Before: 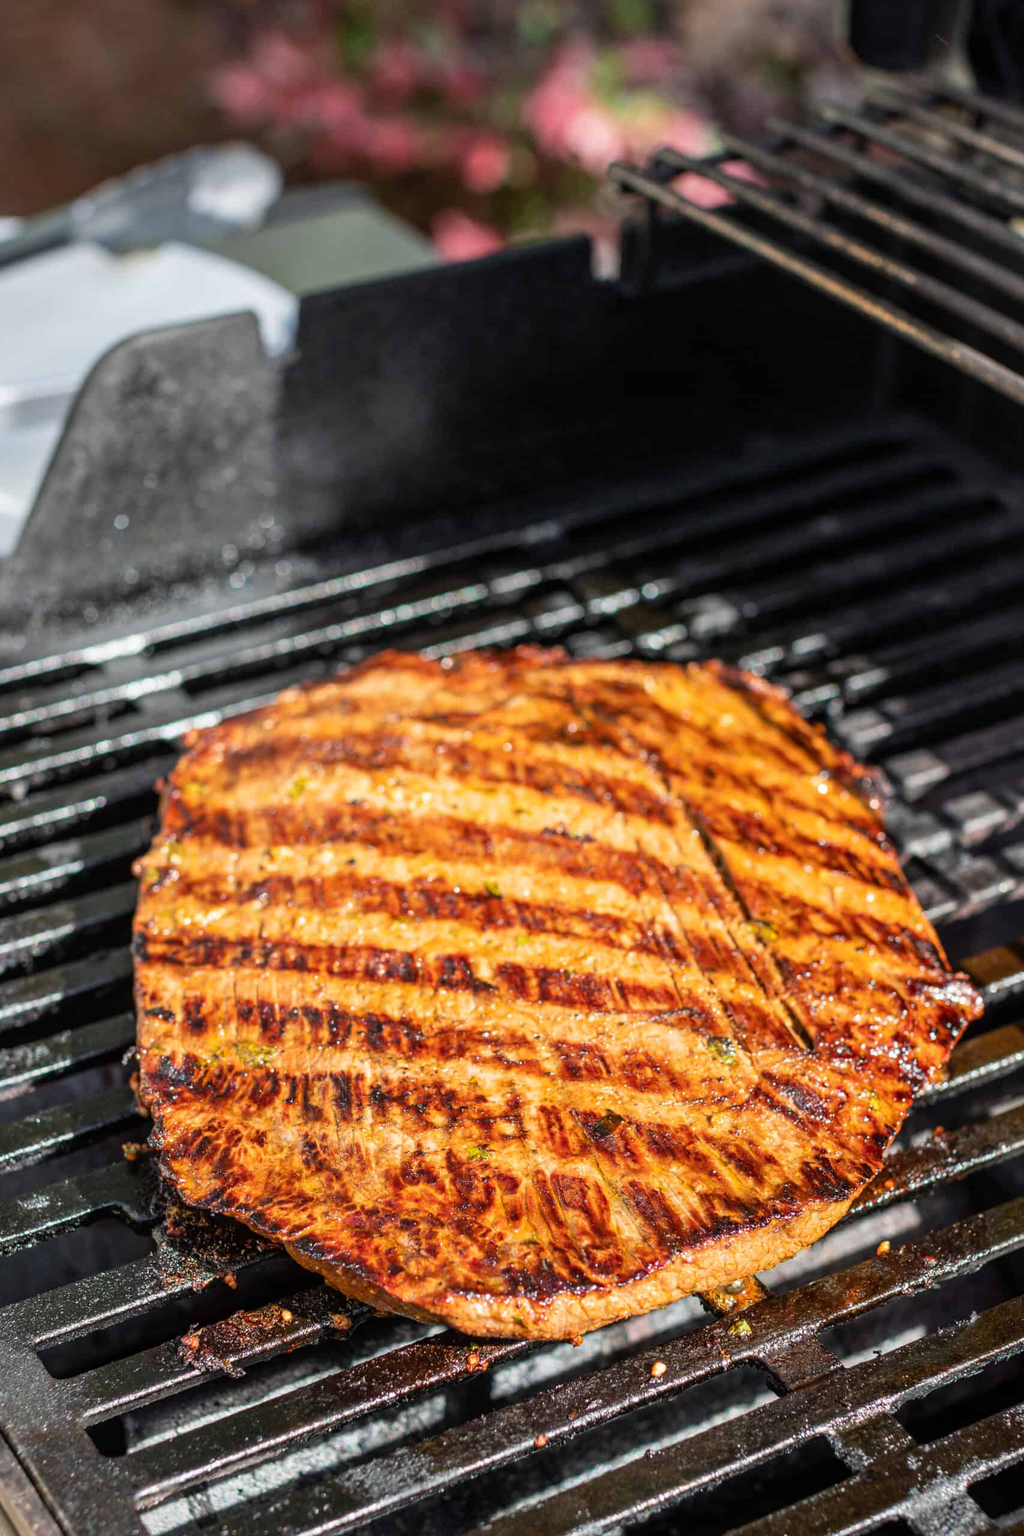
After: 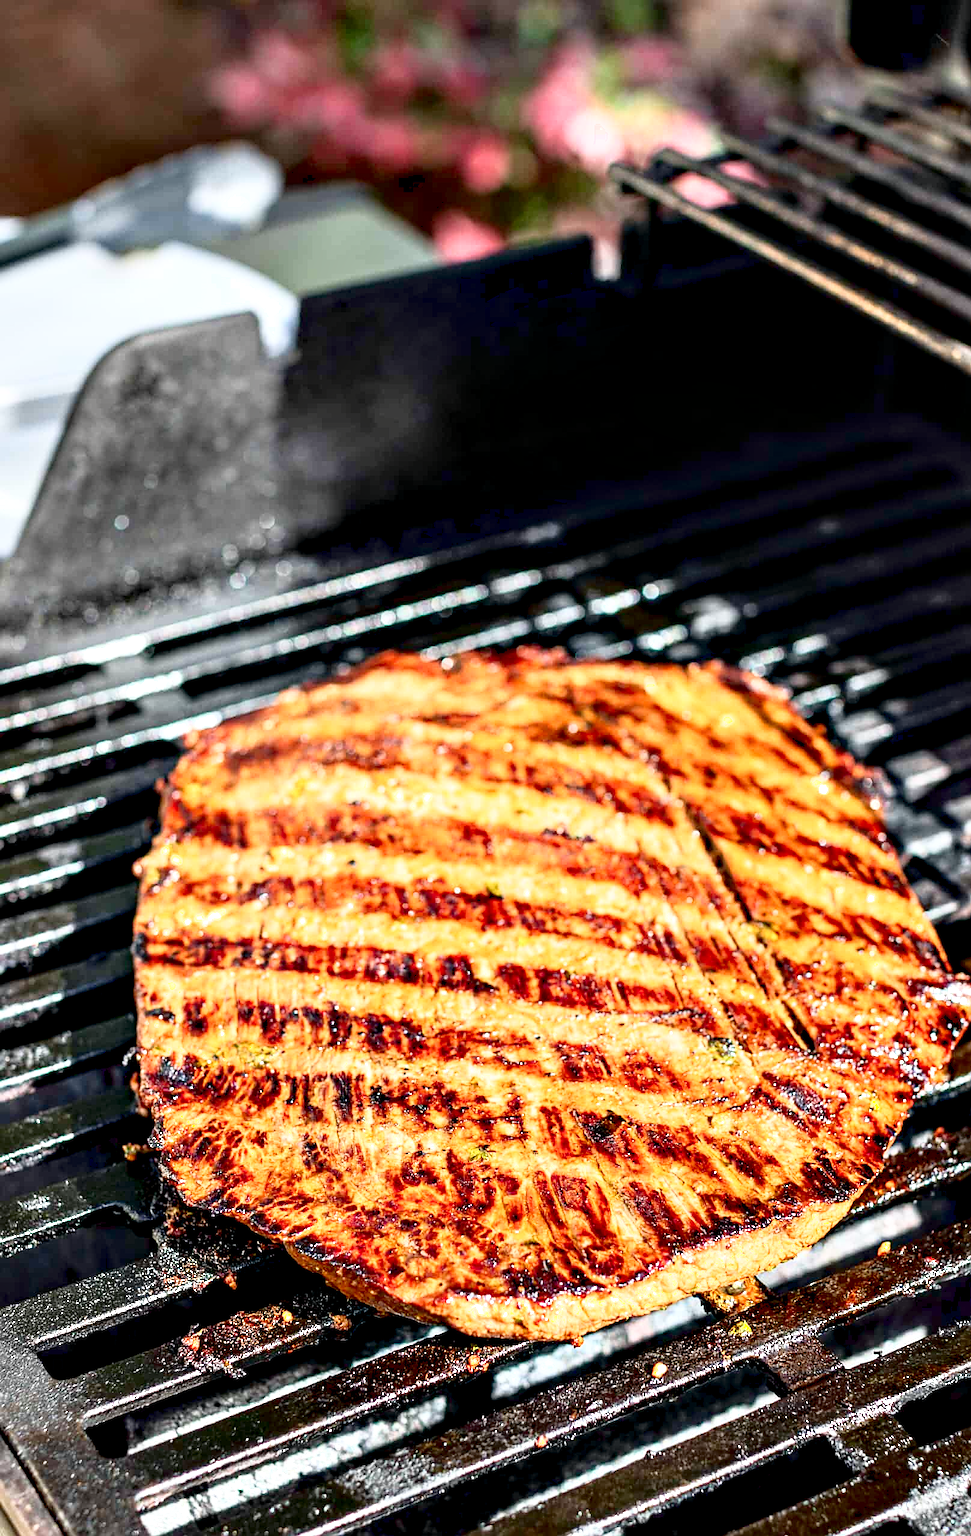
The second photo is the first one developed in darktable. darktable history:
contrast equalizer: y [[0.6 ×6], [0.55 ×6], [0 ×6], [0 ×6], [0 ×6]]
levels: levels [0, 0.445, 1]
sharpen: amount 0.495
shadows and highlights: shadows -64.15, white point adjustment -5.26, highlights 60.43, shadows color adjustment 97.66%
crop and rotate: left 0%, right 5.099%
